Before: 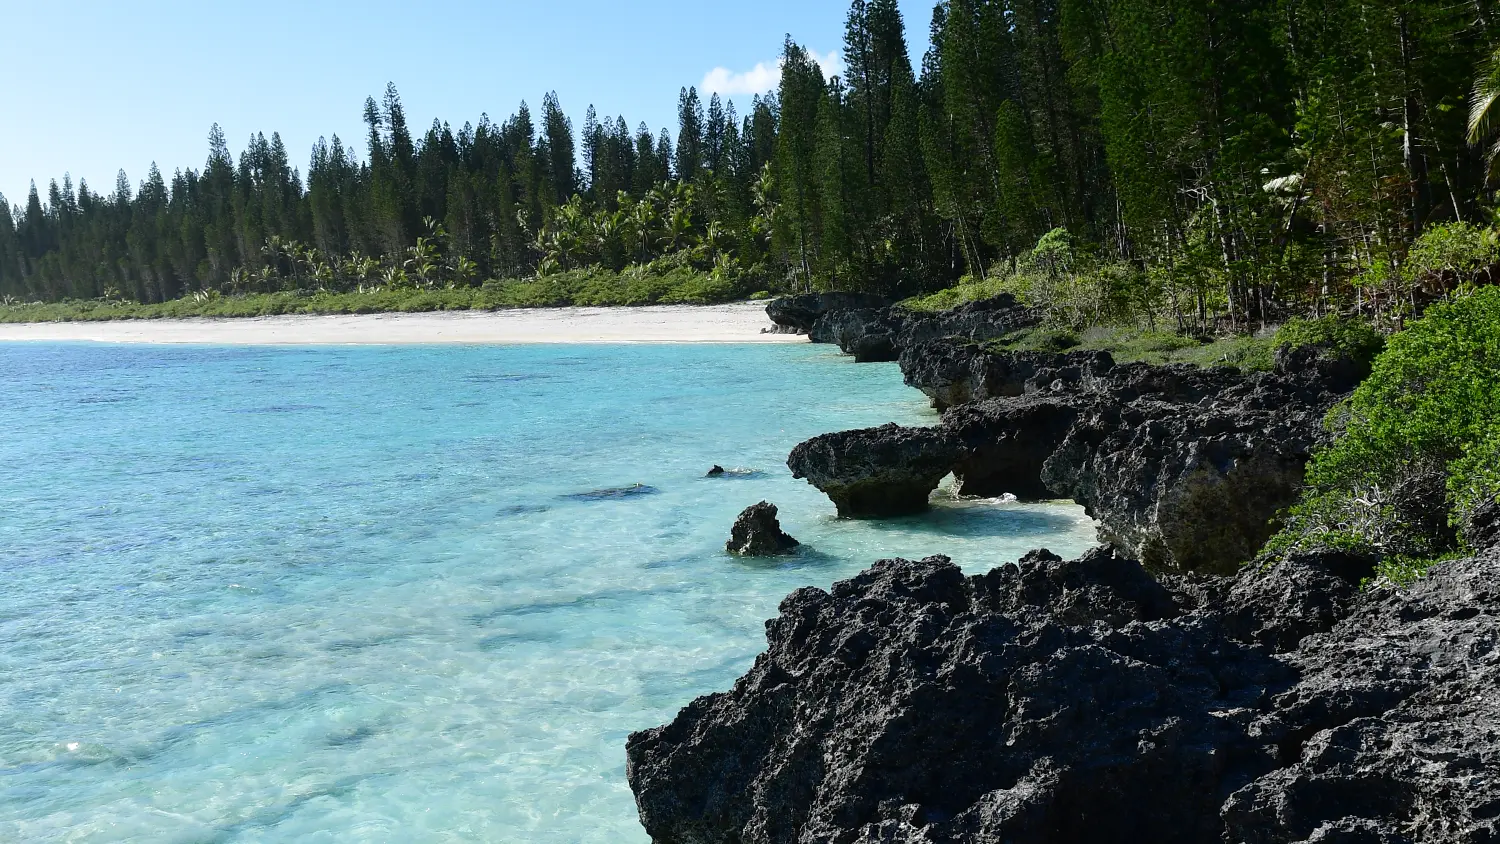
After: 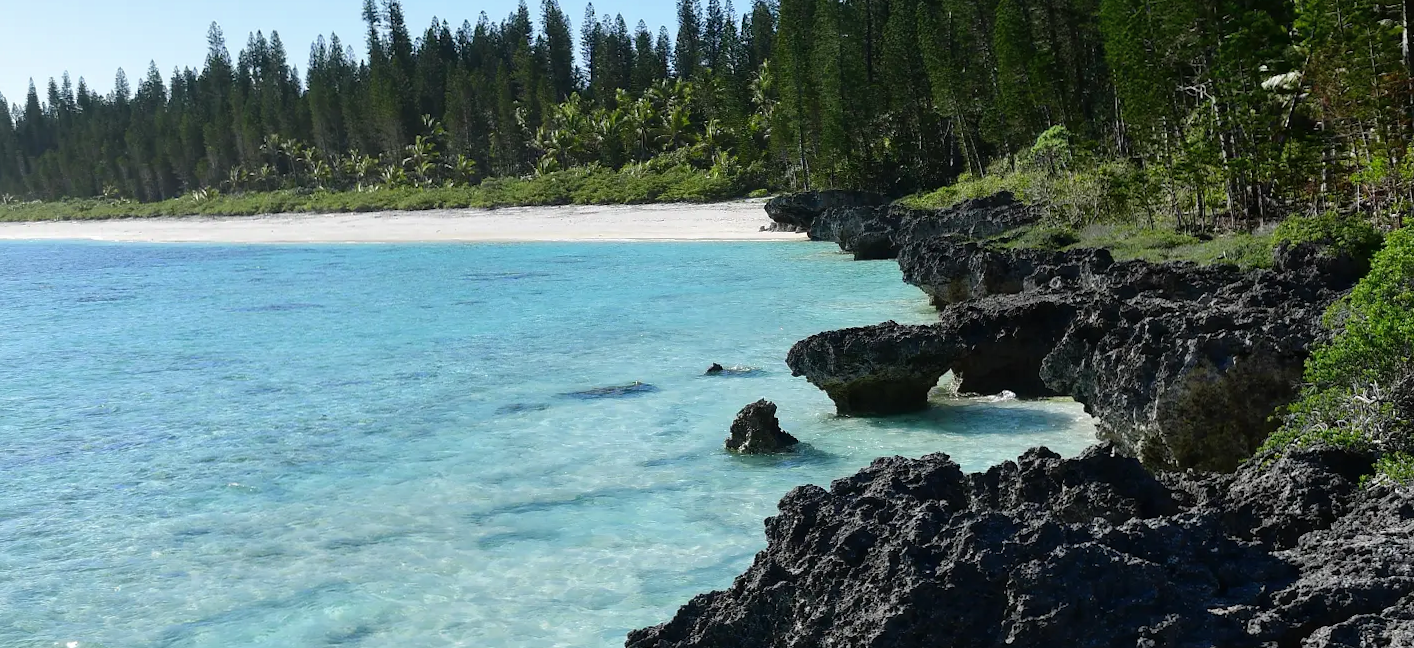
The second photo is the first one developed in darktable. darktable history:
tone equalizer: edges refinement/feathering 500, mask exposure compensation -1.57 EV, preserve details no
crop and rotate: angle 0.066°, top 12.009%, right 5.491%, bottom 11.003%
shadows and highlights: shadows 25.21, highlights -25.67
